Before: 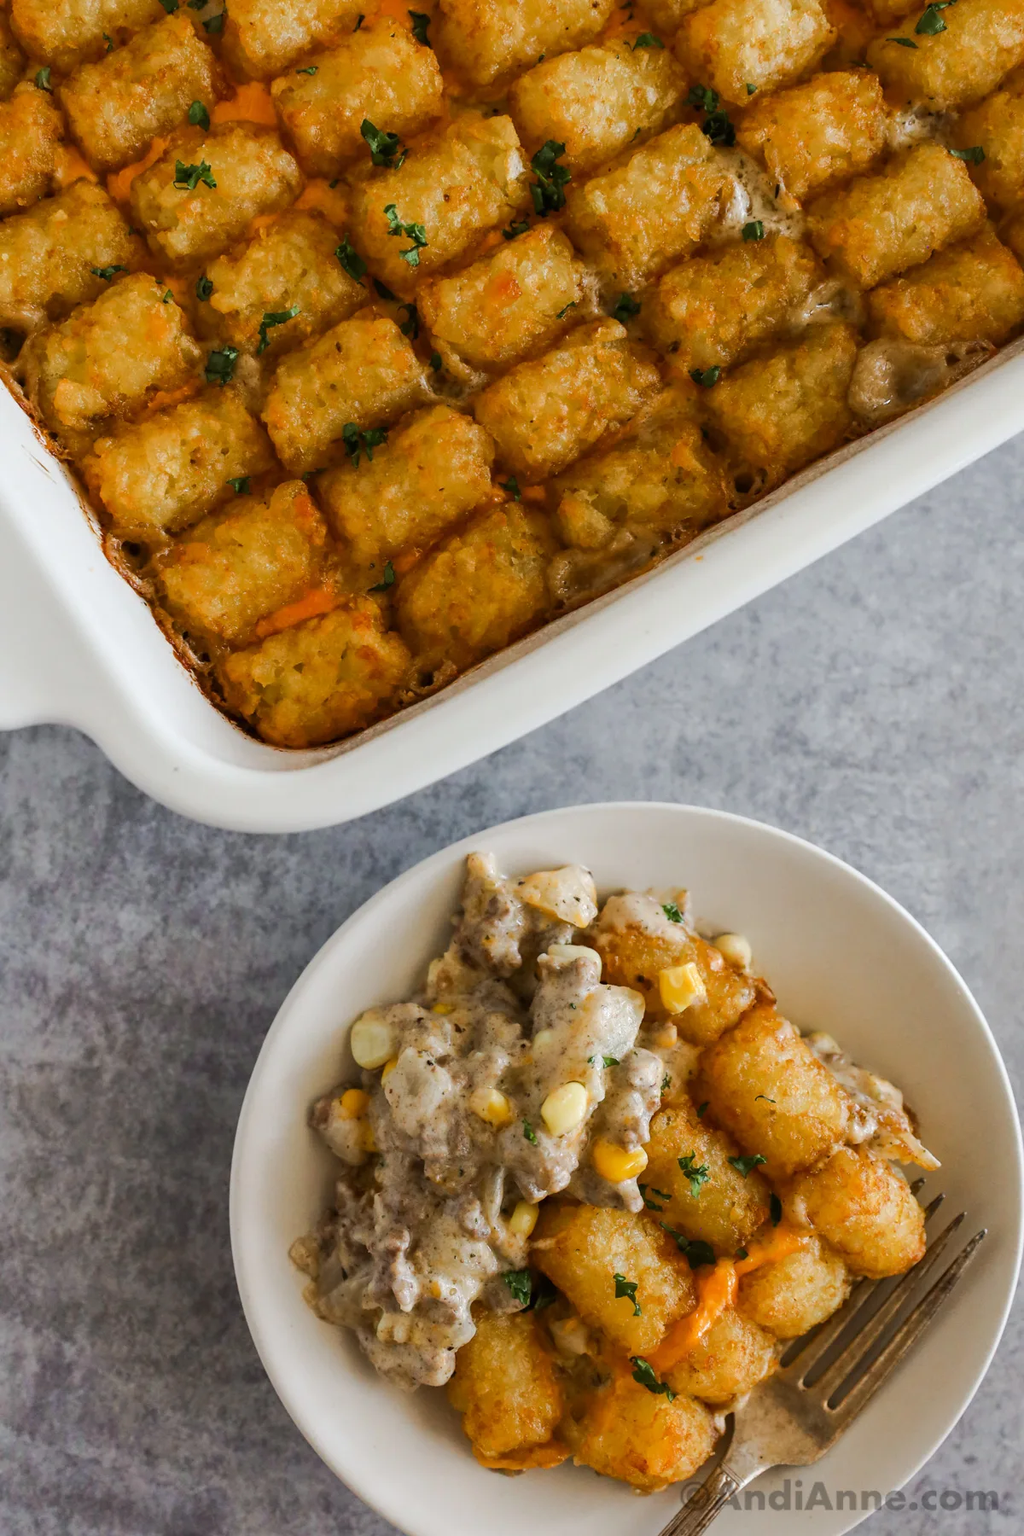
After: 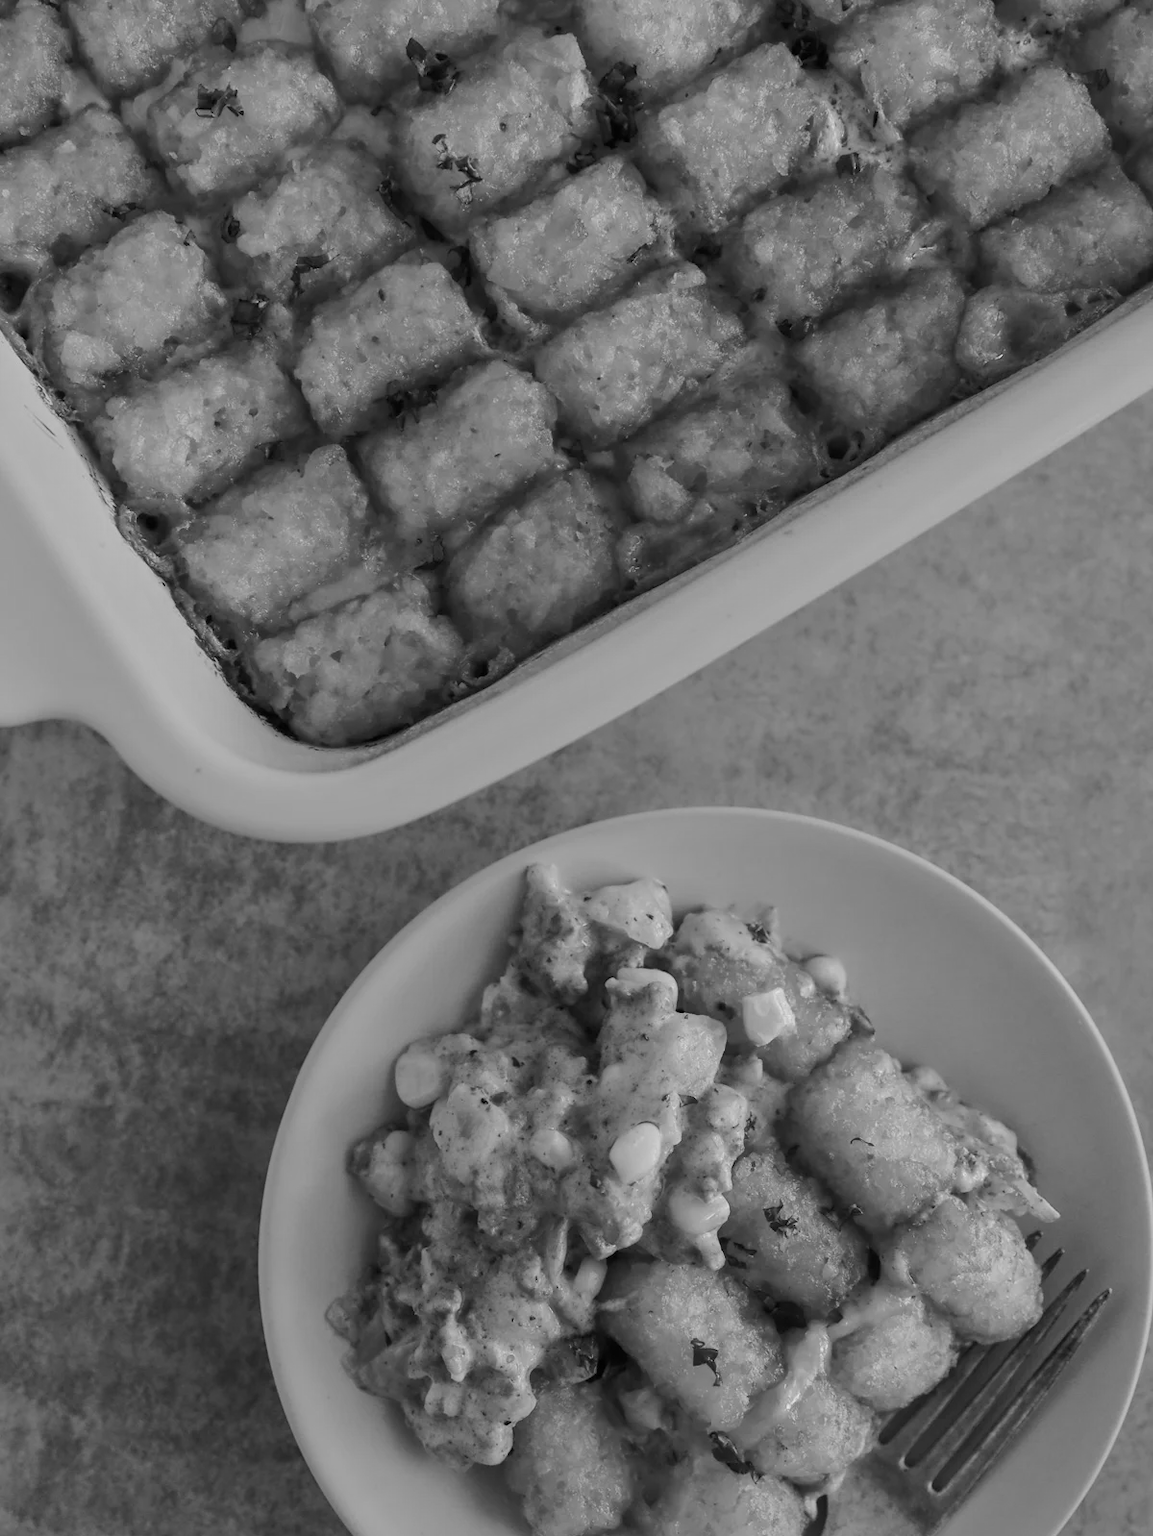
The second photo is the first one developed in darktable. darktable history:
crop and rotate: top 5.609%, bottom 5.609%
monochrome: a 79.32, b 81.83, size 1.1
